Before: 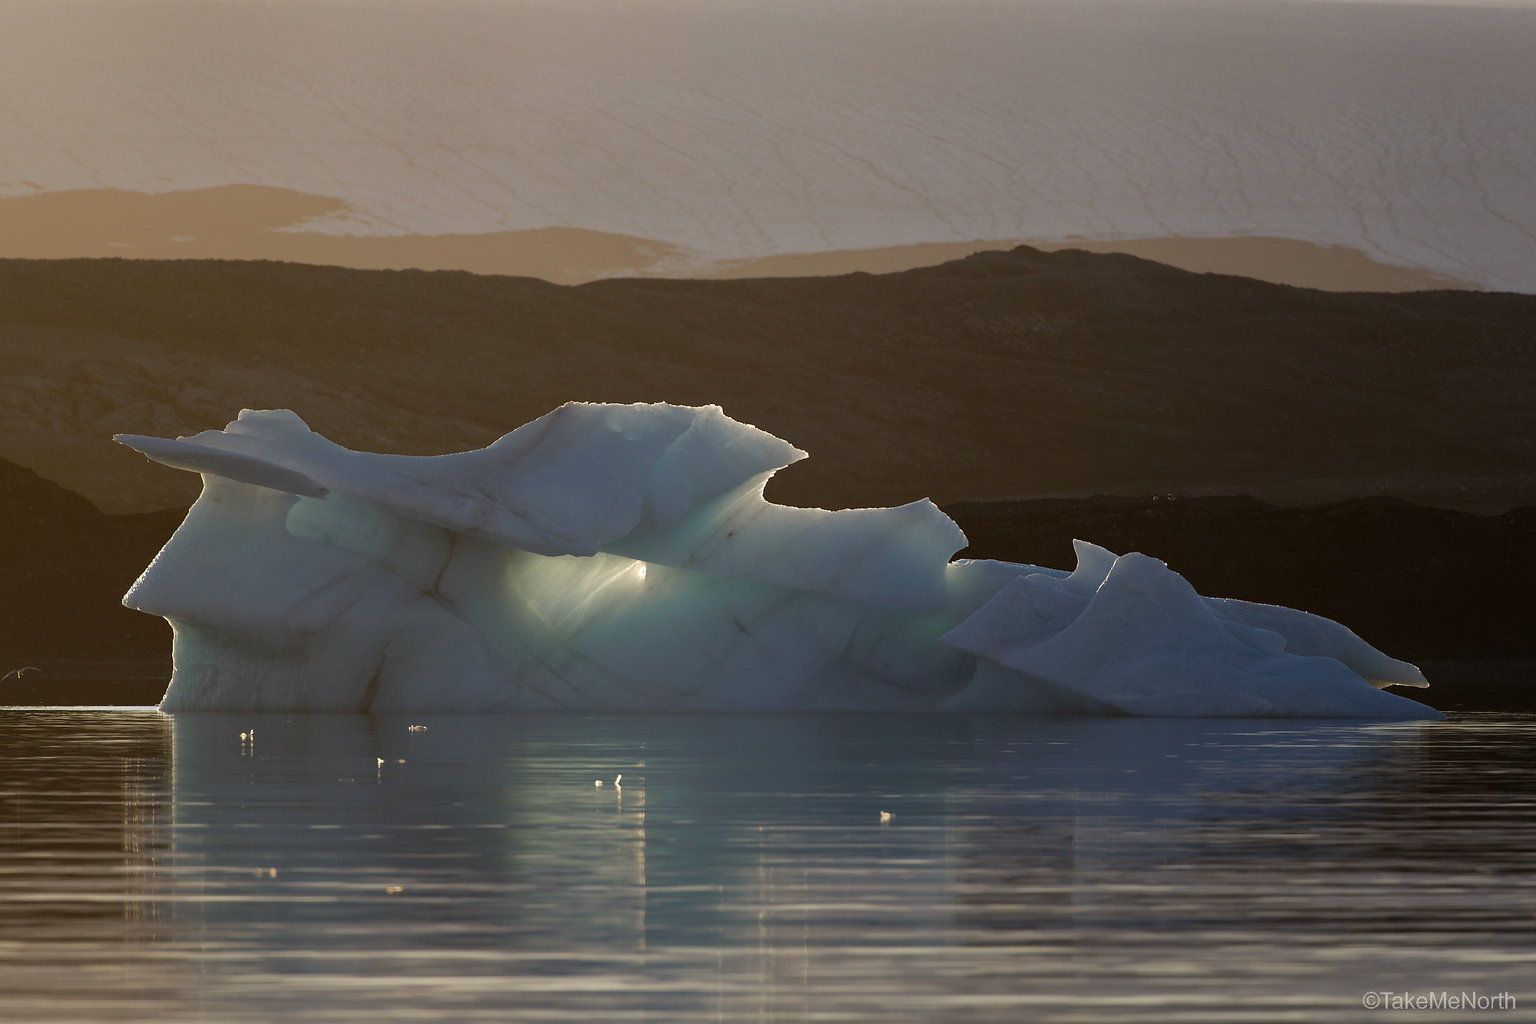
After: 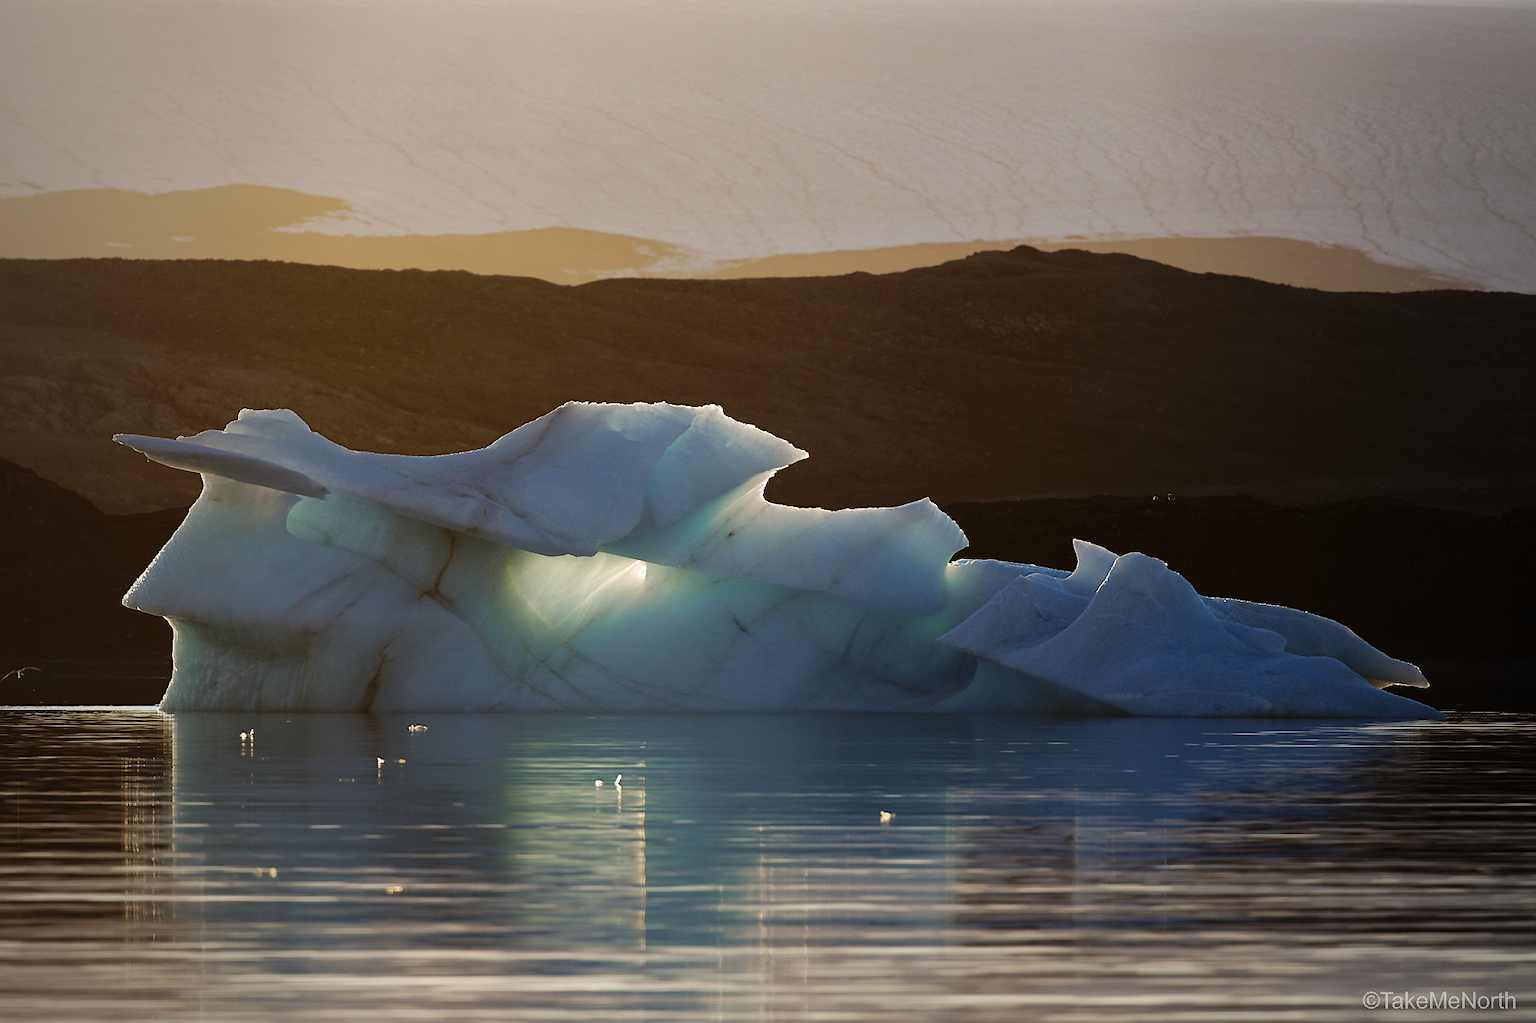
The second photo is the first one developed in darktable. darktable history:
sharpen: amount 0.211
base curve: curves: ch0 [(0, 0) (0.036, 0.025) (0.121, 0.166) (0.206, 0.329) (0.605, 0.79) (1, 1)], preserve colors none
vignetting: fall-off start 96.03%, fall-off radius 100.96%, width/height ratio 0.611
contrast brightness saturation: saturation 0.097
color balance rgb: perceptual saturation grading › global saturation -0.096%
